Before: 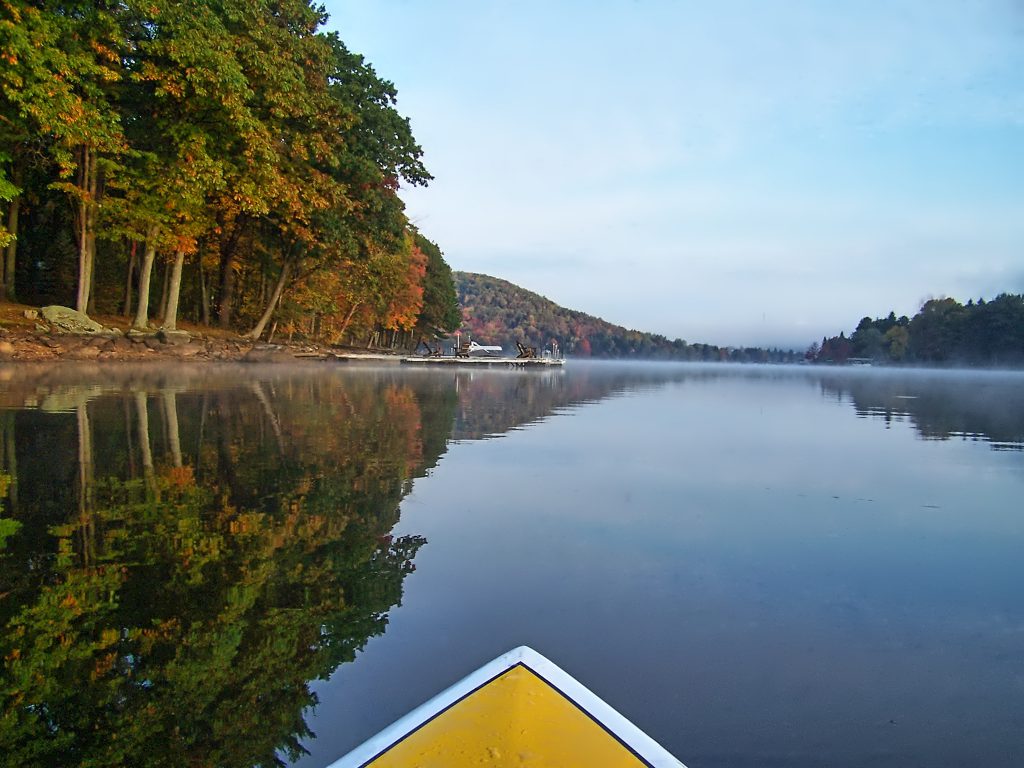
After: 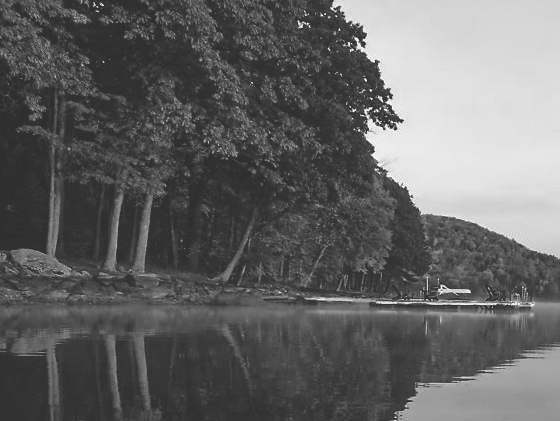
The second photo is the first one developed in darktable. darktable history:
rgb curve: curves: ch0 [(0, 0.186) (0.314, 0.284) (0.775, 0.708) (1, 1)], compensate middle gray true, preserve colors none
crop and rotate: left 3.047%, top 7.509%, right 42.236%, bottom 37.598%
monochrome: on, module defaults
